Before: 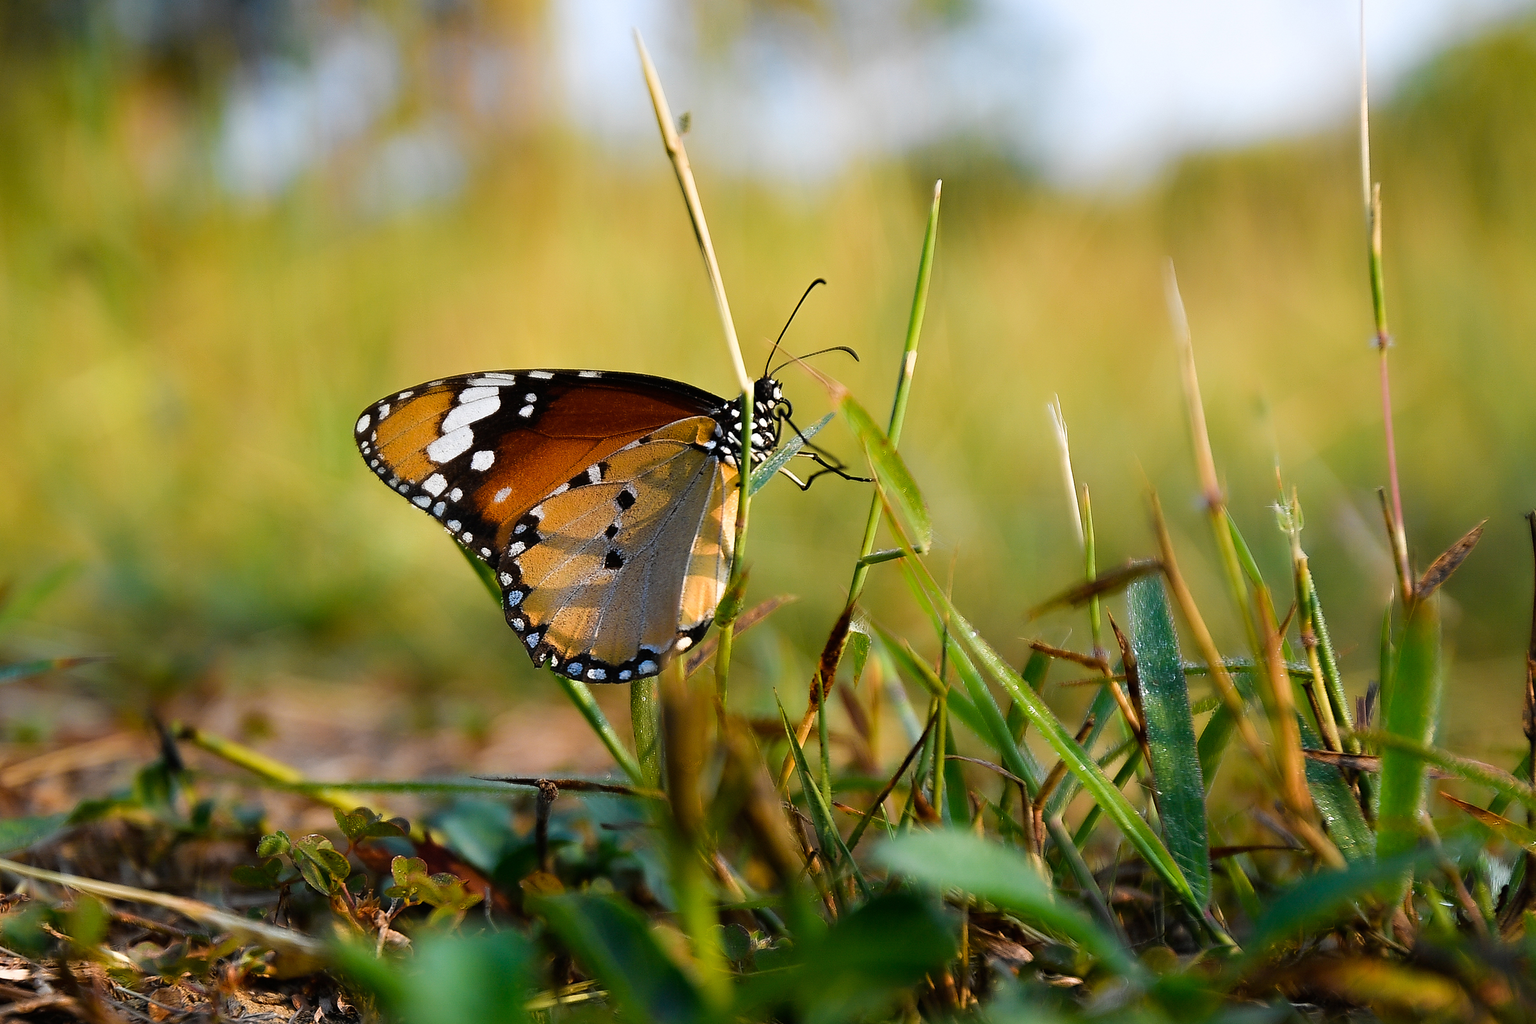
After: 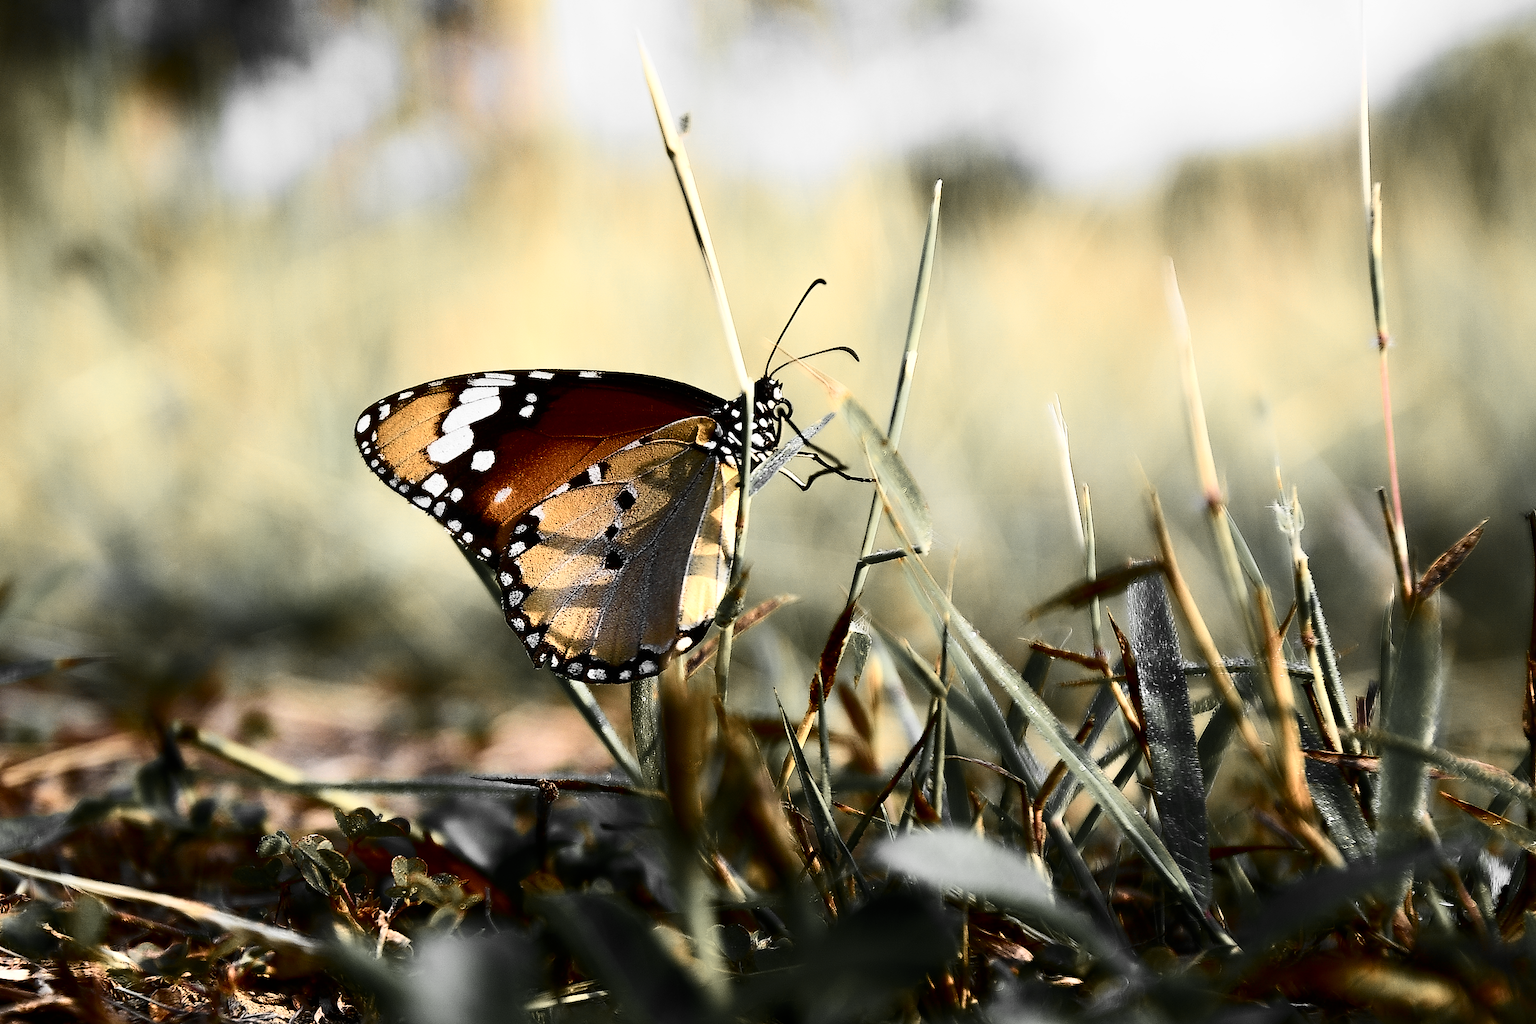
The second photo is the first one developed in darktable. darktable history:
color zones: curves: ch0 [(0, 0.447) (0.184, 0.543) (0.323, 0.476) (0.429, 0.445) (0.571, 0.443) (0.714, 0.451) (0.857, 0.452) (1, 0.447)]; ch1 [(0, 0.464) (0.176, 0.46) (0.287, 0.177) (0.429, 0.002) (0.571, 0) (0.714, 0) (0.857, 0) (1, 0.464)]
contrast brightness saturation: contrast 0.488, saturation -0.103
